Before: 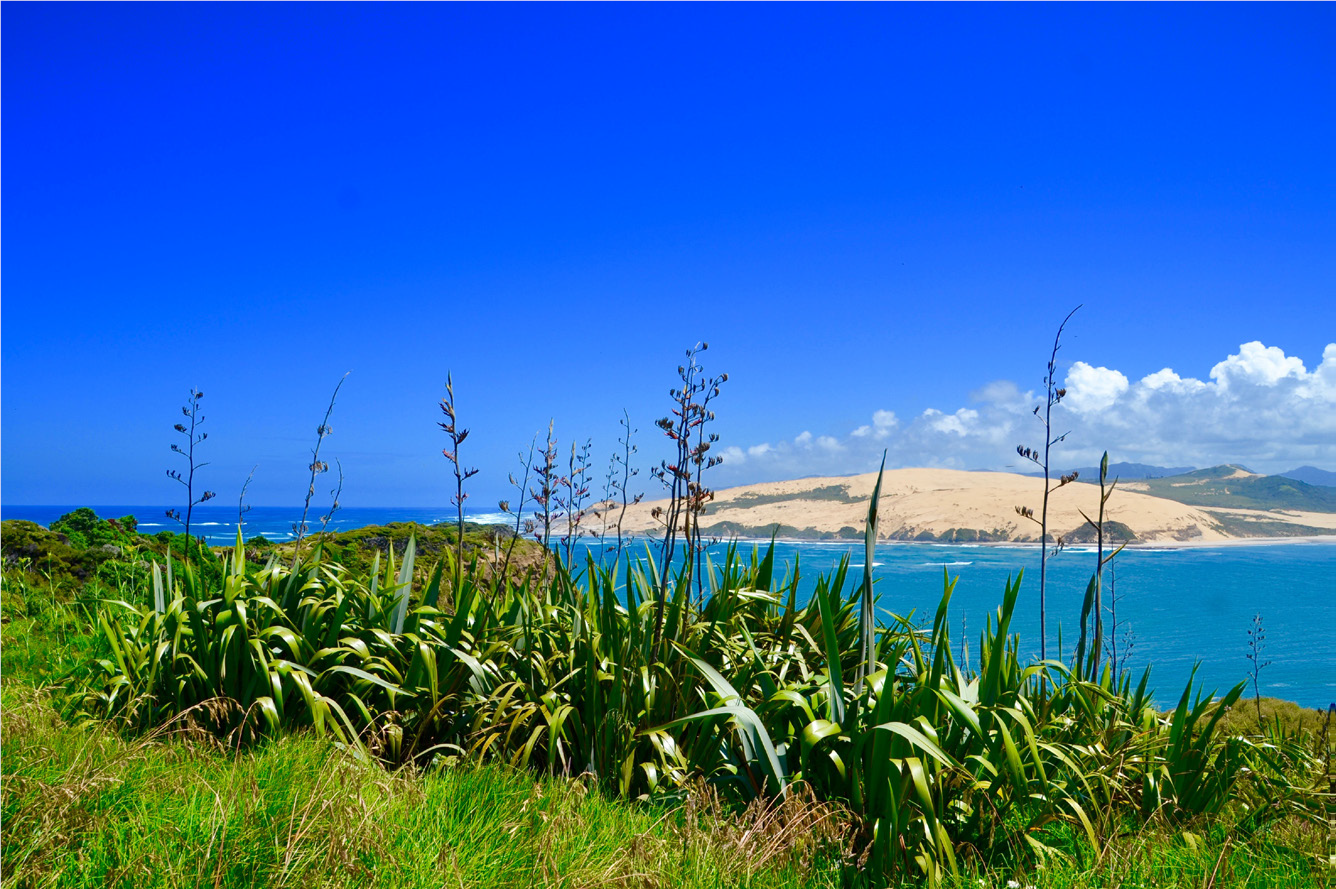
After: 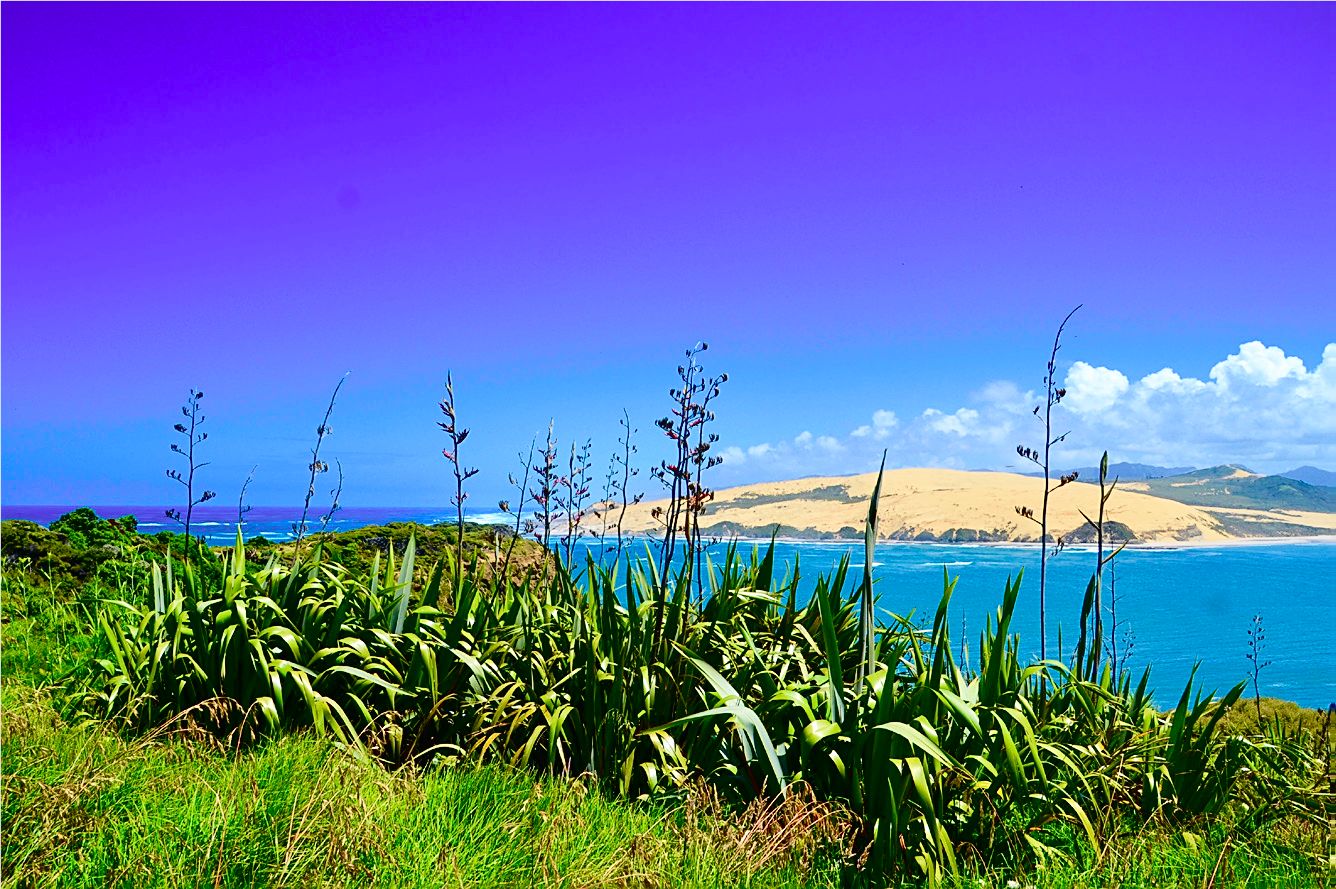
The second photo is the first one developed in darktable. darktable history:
tone curve: curves: ch0 [(0, 0.01) (0.133, 0.057) (0.338, 0.327) (0.494, 0.55) (0.726, 0.807) (1, 1)]; ch1 [(0, 0) (0.346, 0.324) (0.45, 0.431) (0.5, 0.5) (0.522, 0.517) (0.543, 0.578) (1, 1)]; ch2 [(0, 0) (0.44, 0.424) (0.501, 0.499) (0.564, 0.611) (0.622, 0.667) (0.707, 0.746) (1, 1)], color space Lab, independent channels
sharpen: on, module defaults
